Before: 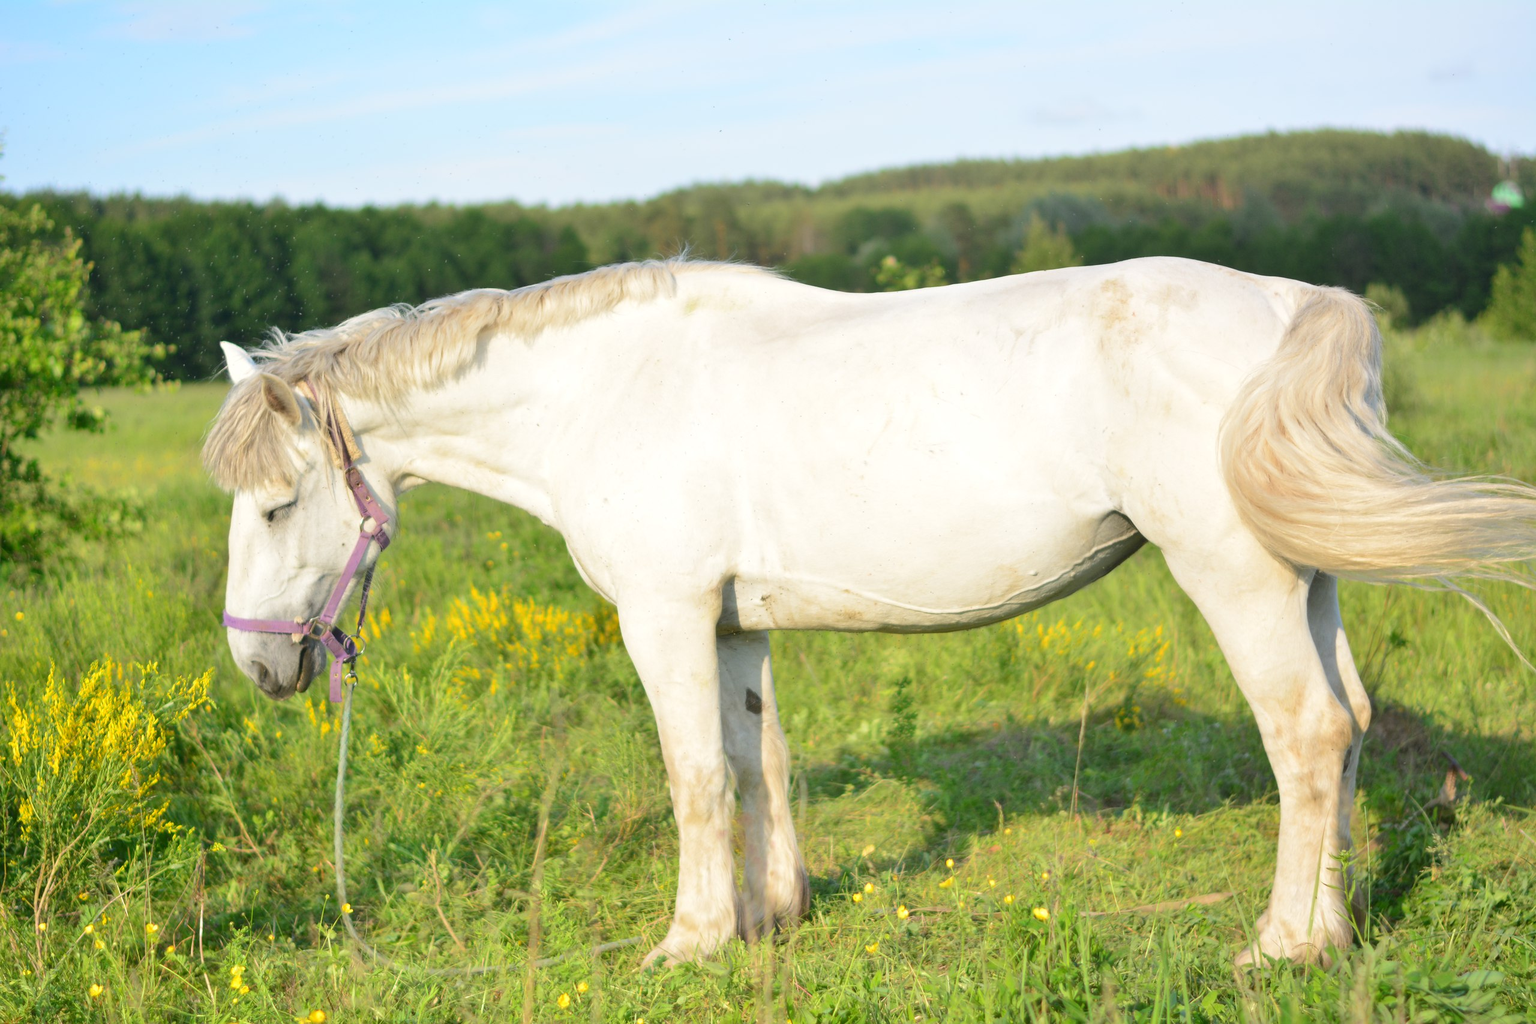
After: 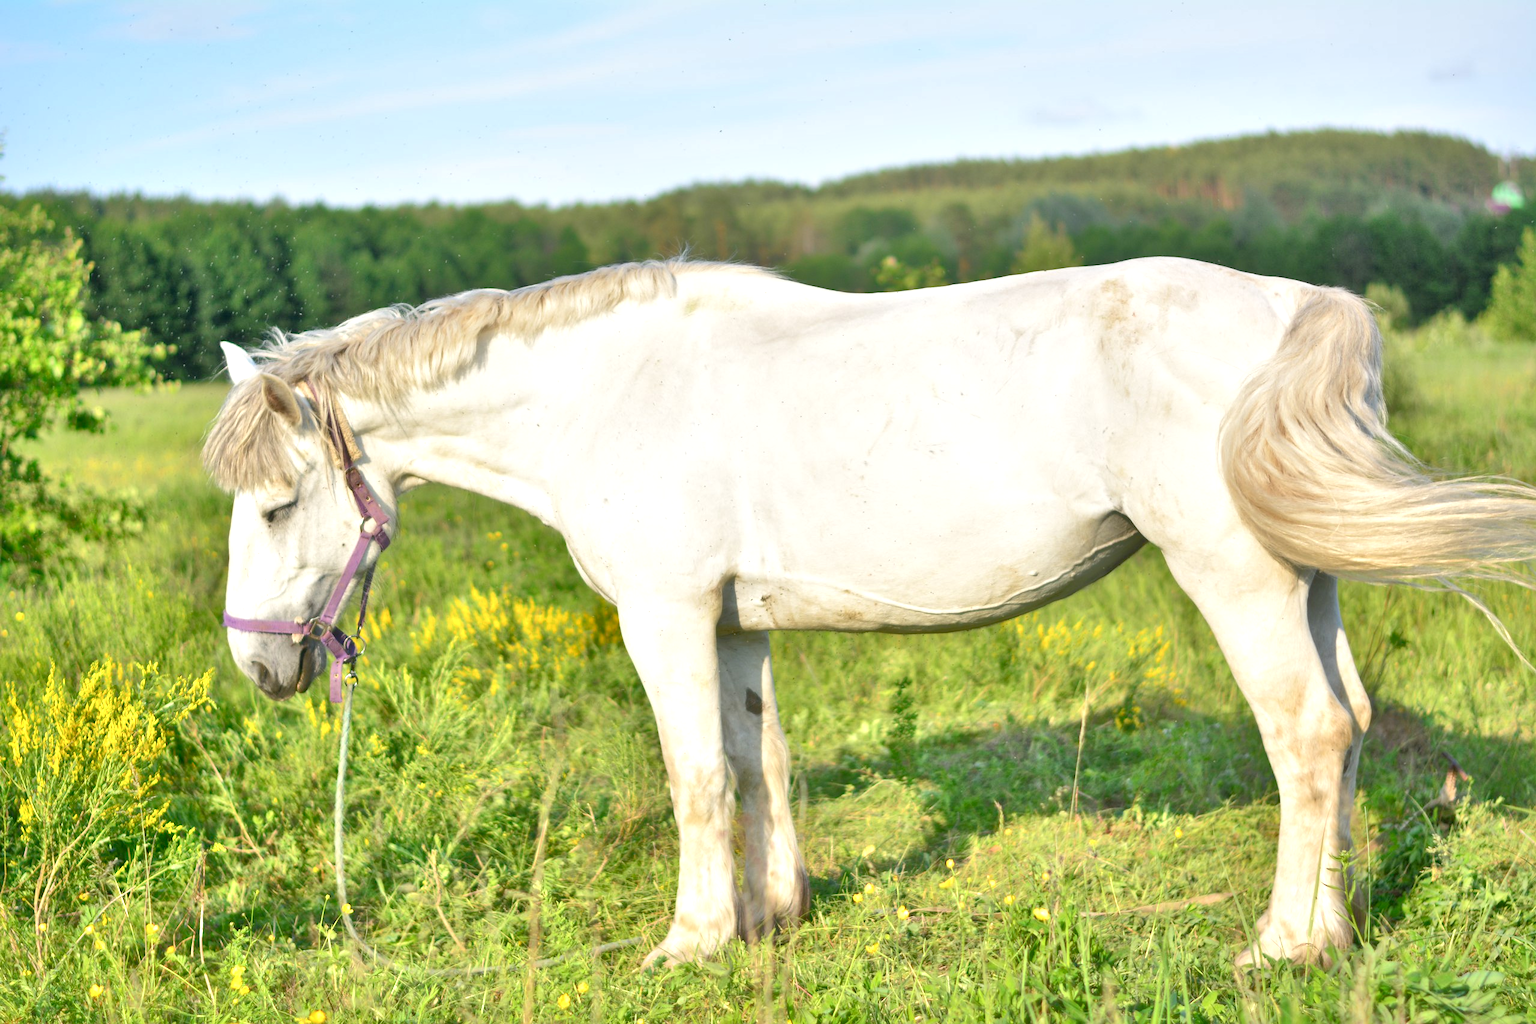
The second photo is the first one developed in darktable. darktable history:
local contrast: mode bilateral grid, contrast 100, coarseness 100, detail 165%, midtone range 0.2
tone equalizer: -7 EV 0.15 EV, -6 EV 0.6 EV, -5 EV 1.15 EV, -4 EV 1.33 EV, -3 EV 1.15 EV, -2 EV 0.6 EV, -1 EV 0.15 EV, mask exposure compensation -0.5 EV
